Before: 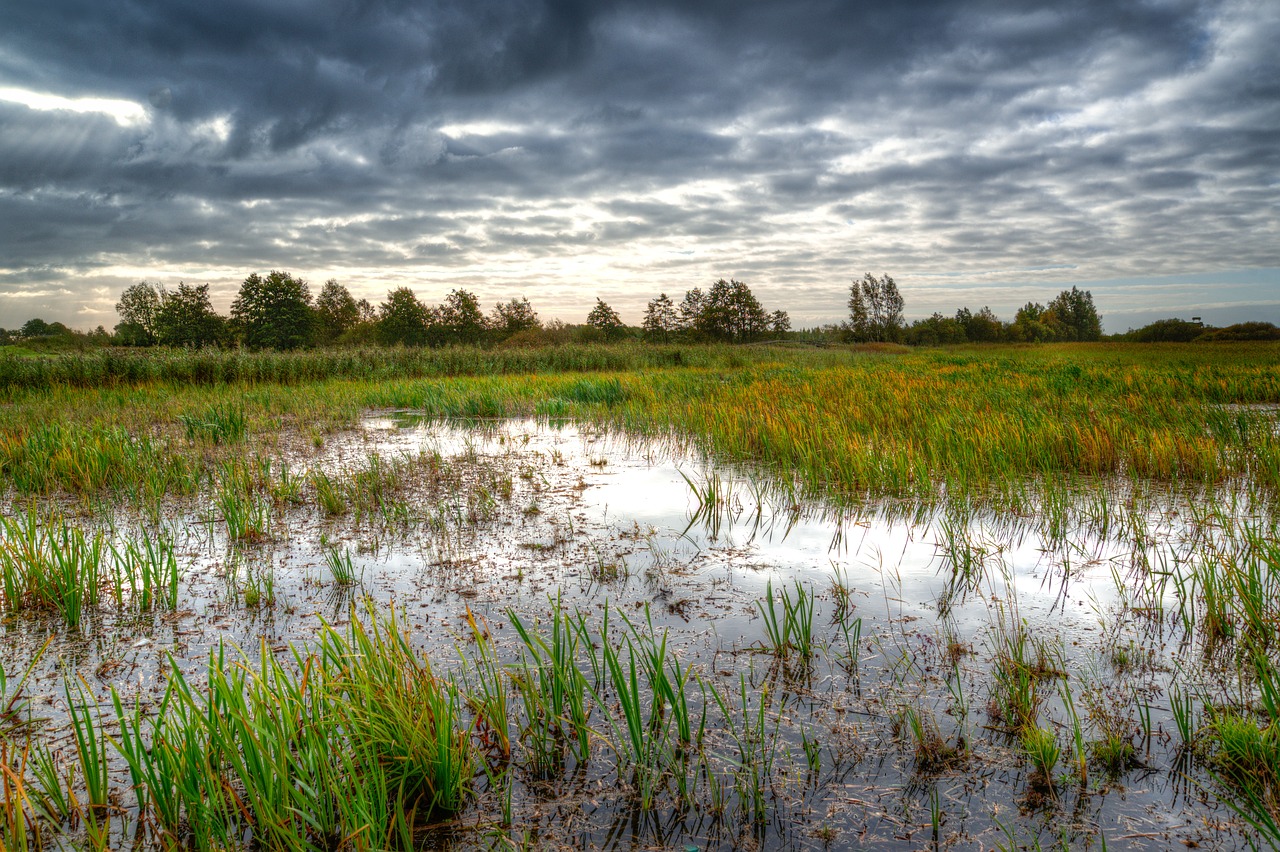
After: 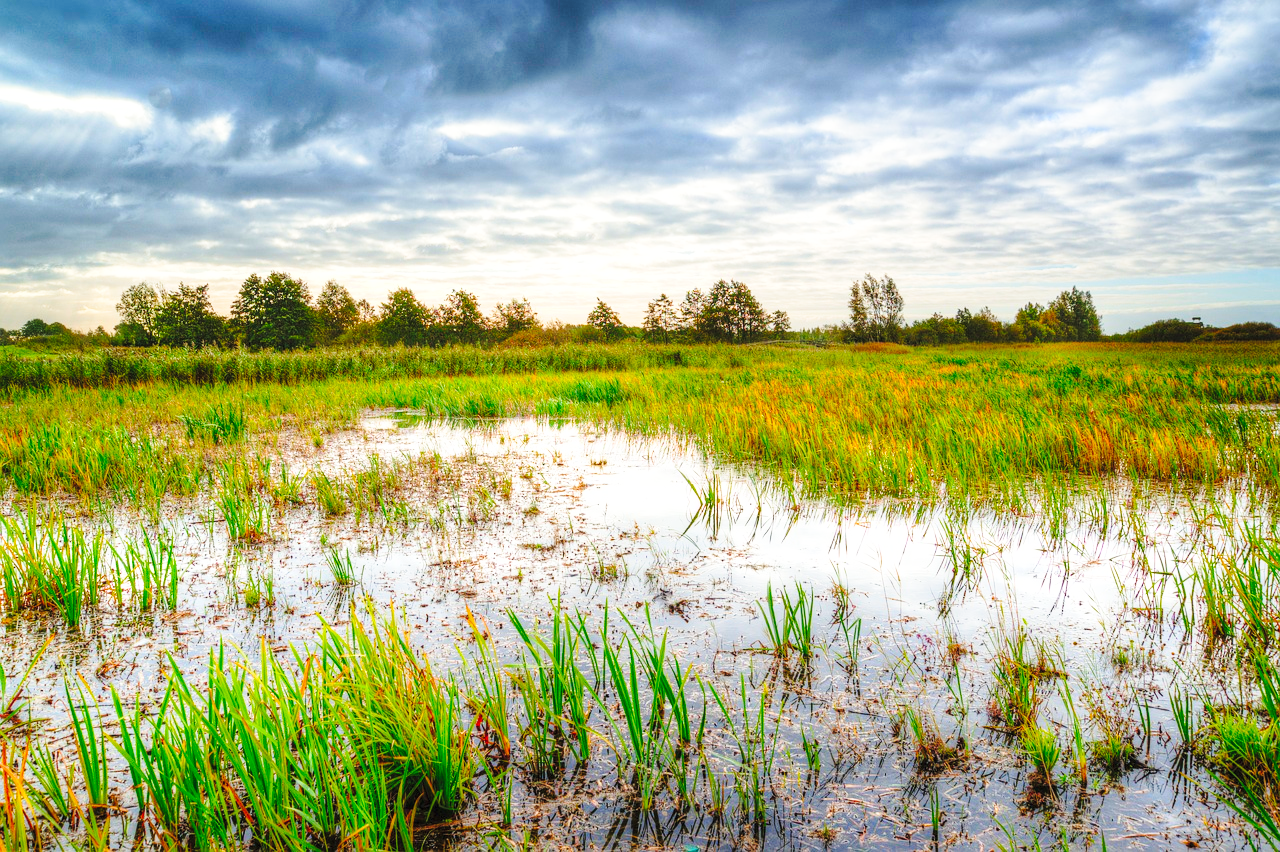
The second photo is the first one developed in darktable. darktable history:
contrast brightness saturation: contrast 0.07, brightness 0.18, saturation 0.4
base curve: curves: ch0 [(0, 0) (0.028, 0.03) (0.121, 0.232) (0.46, 0.748) (0.859, 0.968) (1, 1)], preserve colors none
